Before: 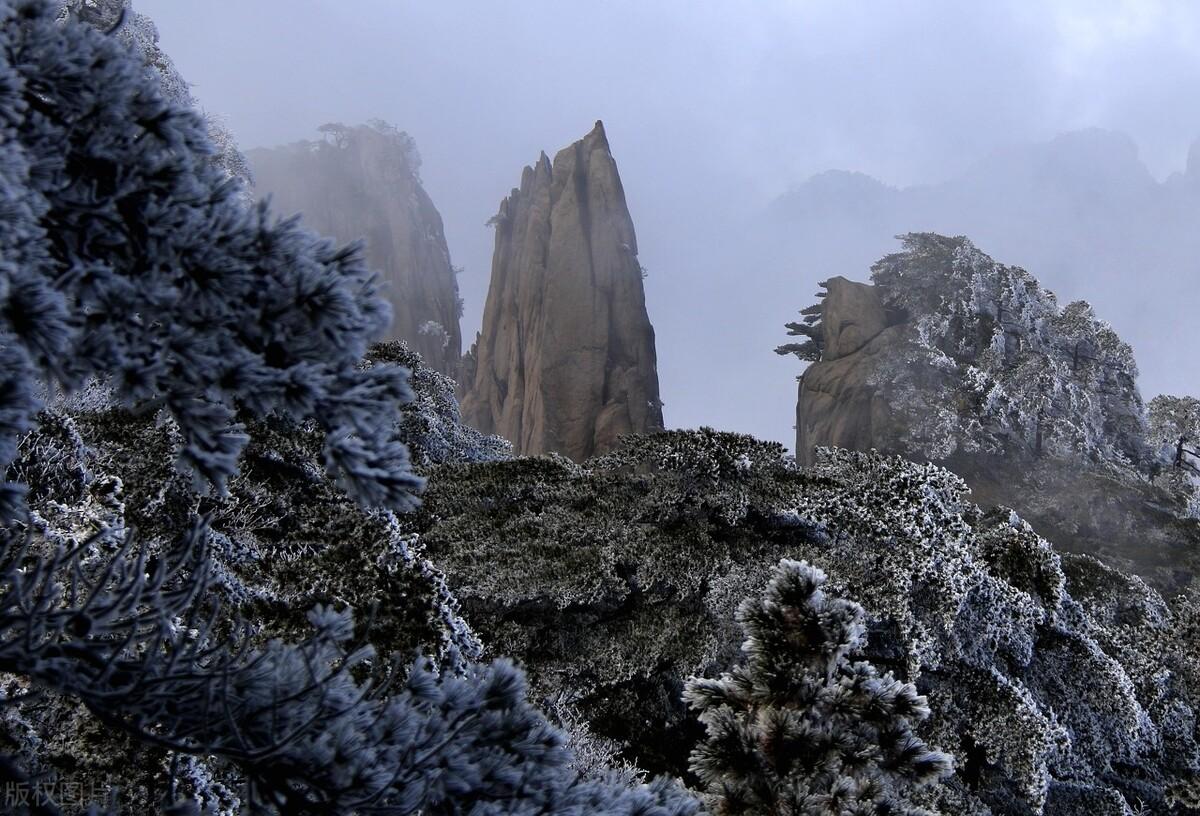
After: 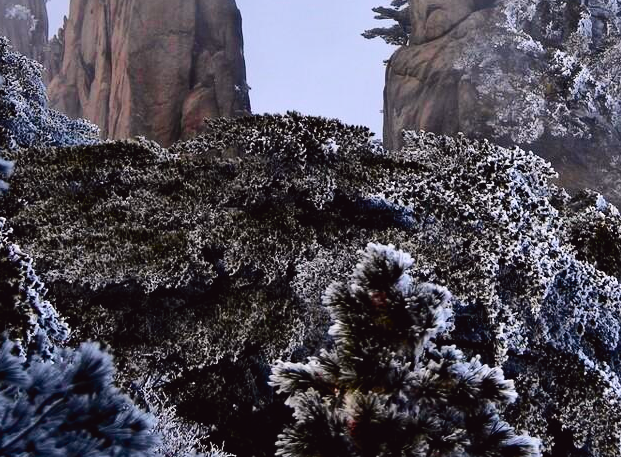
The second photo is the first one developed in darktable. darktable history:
crop: left 34.479%, top 38.822%, right 13.718%, bottom 5.172%
tone curve: curves: ch0 [(0, 0.023) (0.103, 0.087) (0.295, 0.297) (0.445, 0.531) (0.553, 0.665) (0.735, 0.843) (0.994, 1)]; ch1 [(0, 0) (0.414, 0.395) (0.447, 0.447) (0.485, 0.5) (0.512, 0.524) (0.542, 0.581) (0.581, 0.632) (0.646, 0.715) (1, 1)]; ch2 [(0, 0) (0.369, 0.388) (0.449, 0.431) (0.478, 0.471) (0.516, 0.517) (0.579, 0.624) (0.674, 0.775) (1, 1)], color space Lab, independent channels, preserve colors none
